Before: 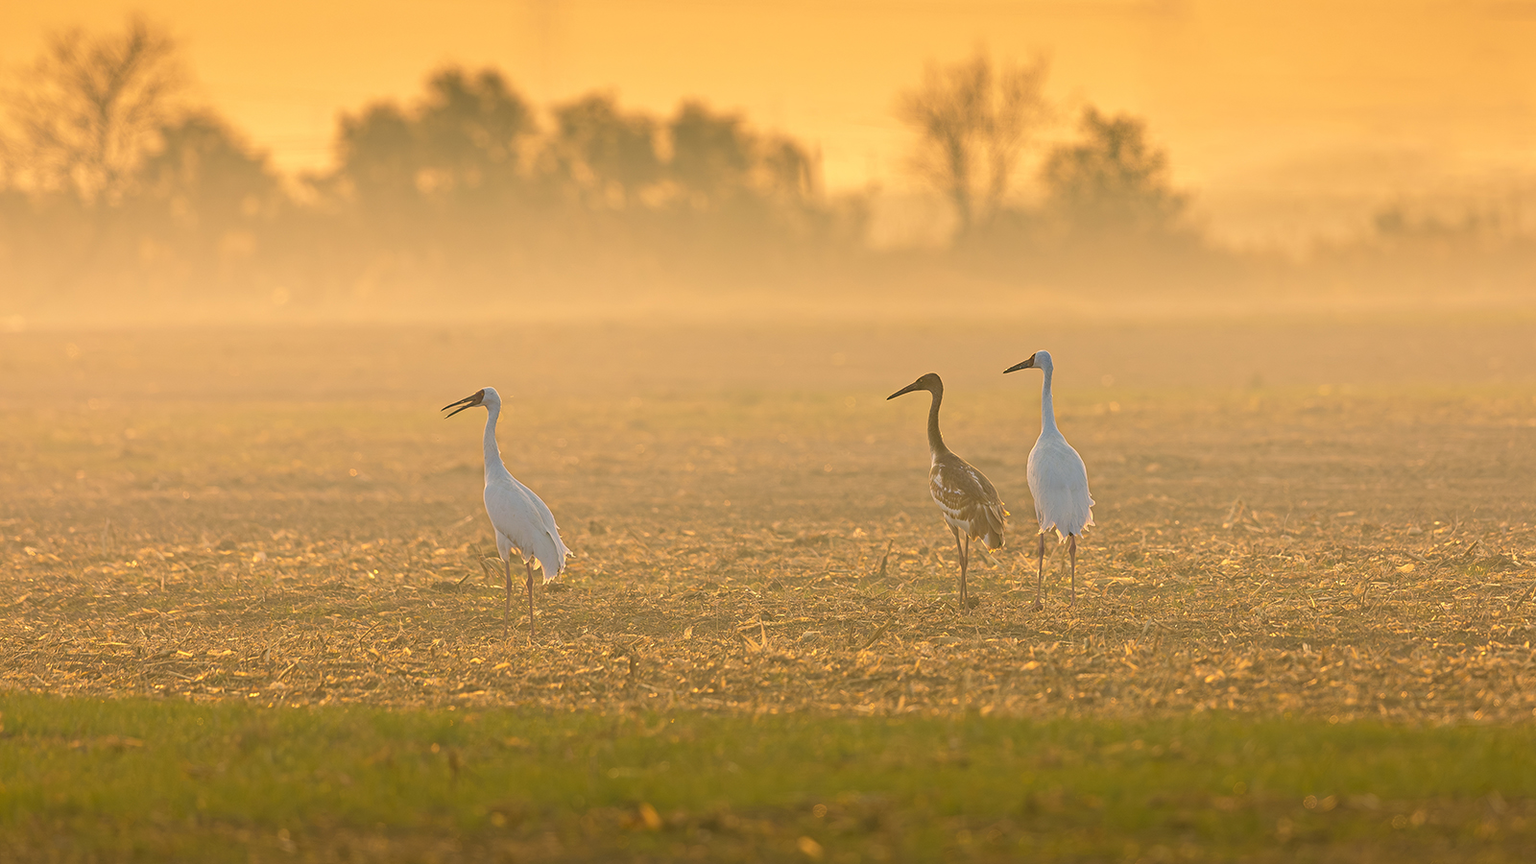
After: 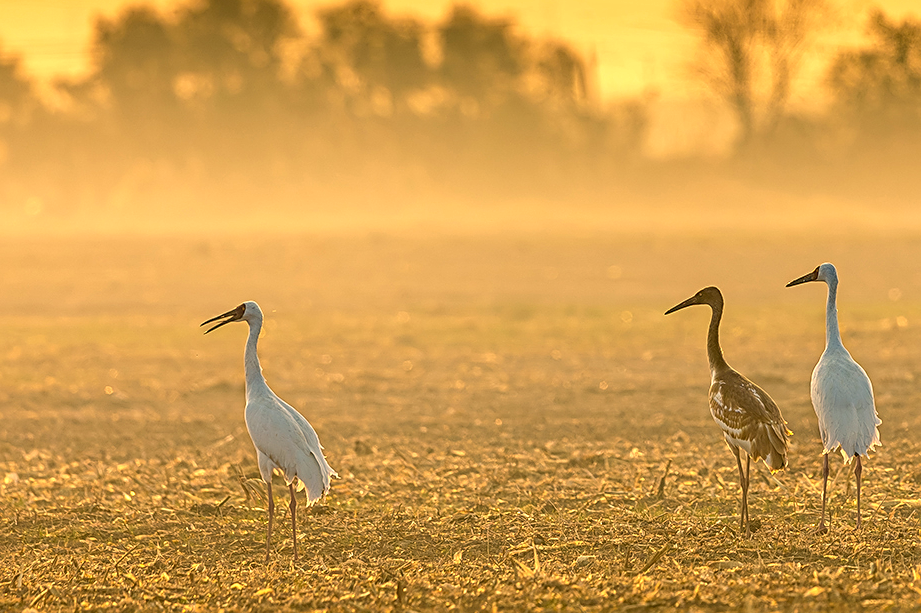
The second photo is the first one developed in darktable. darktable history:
sharpen: on, module defaults
color correction: highlights a* -4.35, highlights b* 7.28
crop: left 16.214%, top 11.391%, right 26.181%, bottom 20.402%
local contrast: highlights 60%, shadows 59%, detail 160%
